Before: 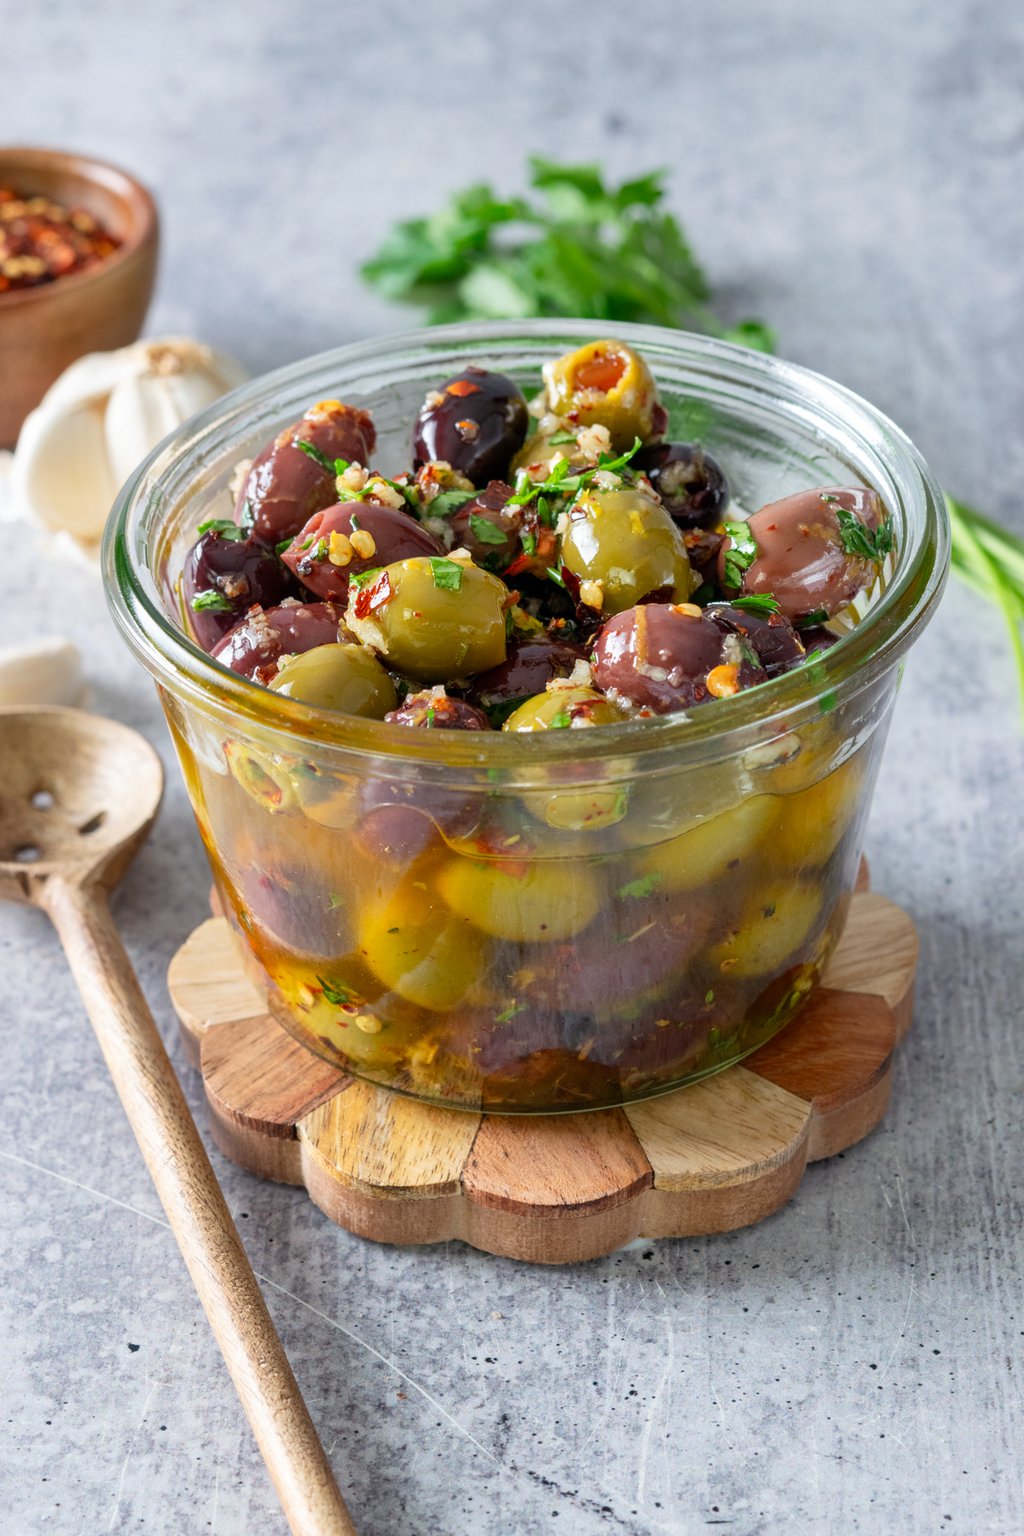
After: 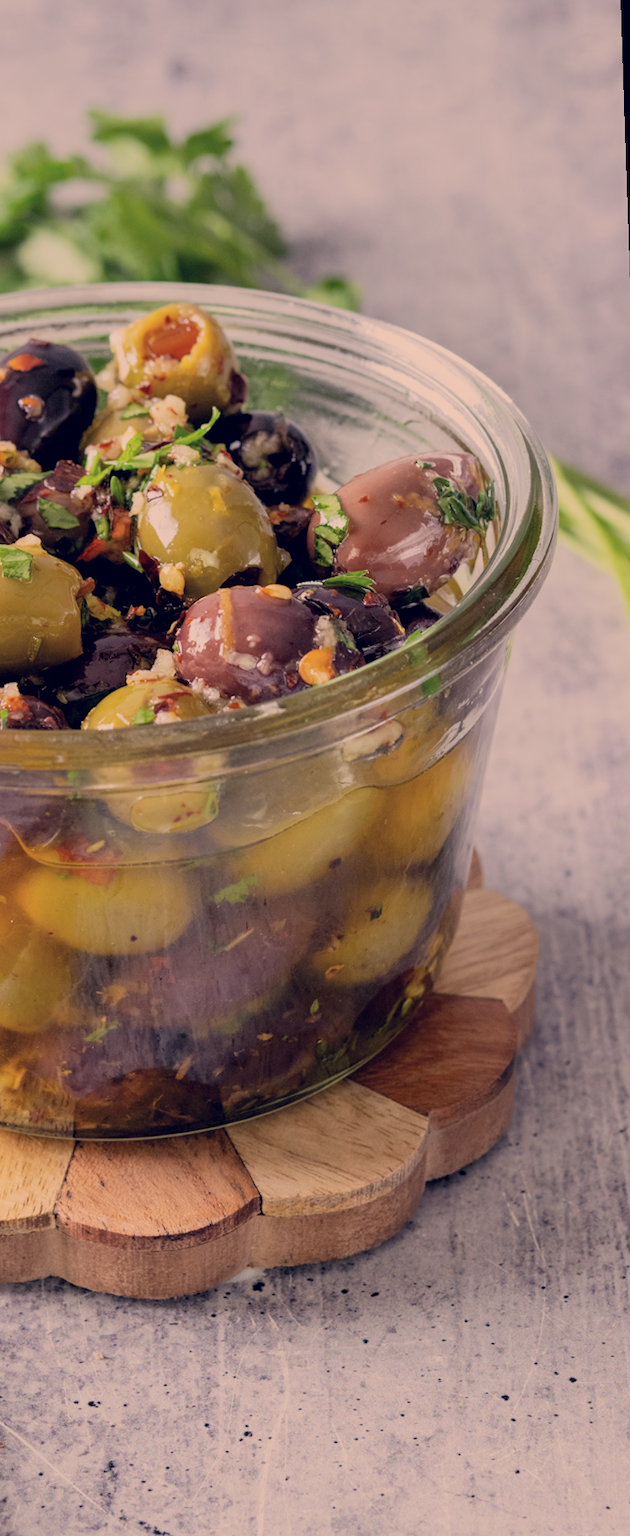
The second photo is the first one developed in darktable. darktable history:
color correction: highlights a* 19.59, highlights b* 27.49, shadows a* 3.46, shadows b* -17.28, saturation 0.73
crop: left 41.402%
filmic rgb: black relative exposure -7.15 EV, white relative exposure 5.36 EV, hardness 3.02, color science v6 (2022)
rotate and perspective: rotation -2.12°, lens shift (vertical) 0.009, lens shift (horizontal) -0.008, automatic cropping original format, crop left 0.036, crop right 0.964, crop top 0.05, crop bottom 0.959
